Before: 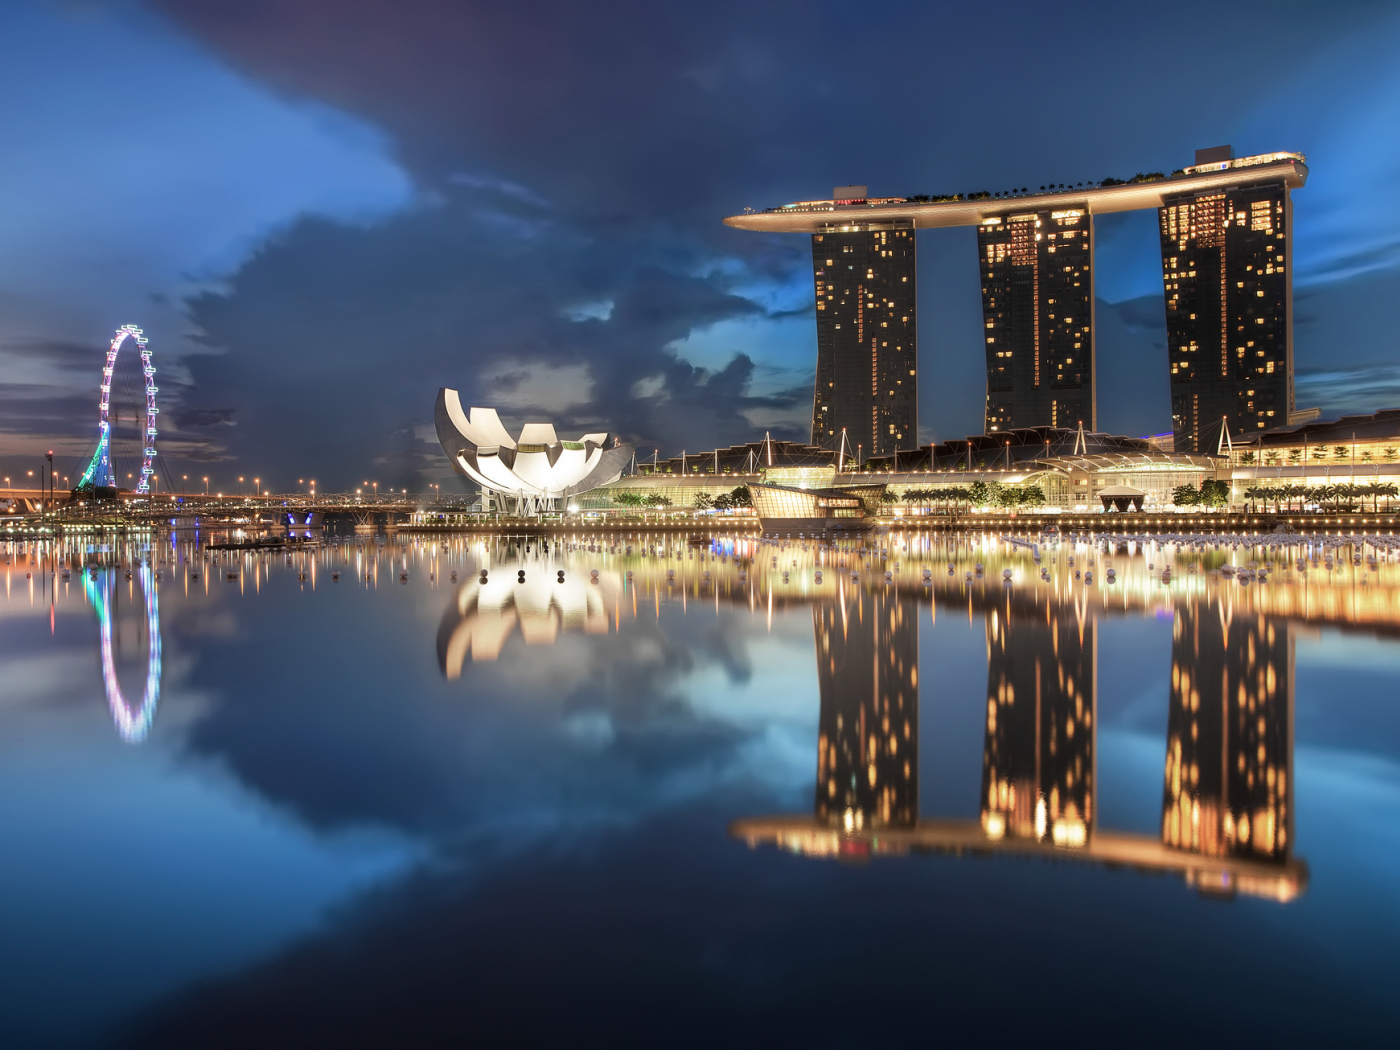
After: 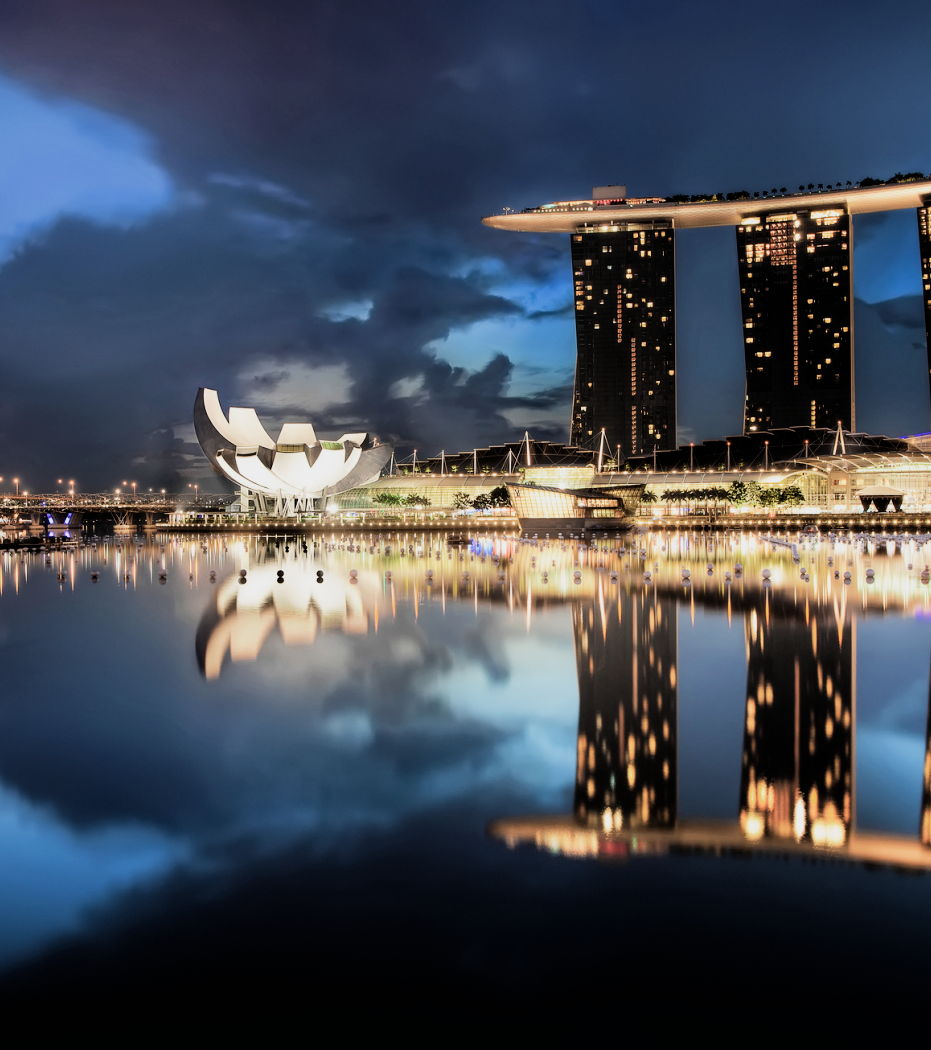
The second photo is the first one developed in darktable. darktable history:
exposure: exposure 0.202 EV, compensate highlight preservation false
crop: left 17.228%, right 16.253%
filmic rgb: black relative exposure -5.04 EV, white relative exposure 3.95 EV, hardness 2.89, contrast 1.391, highlights saturation mix -30%
